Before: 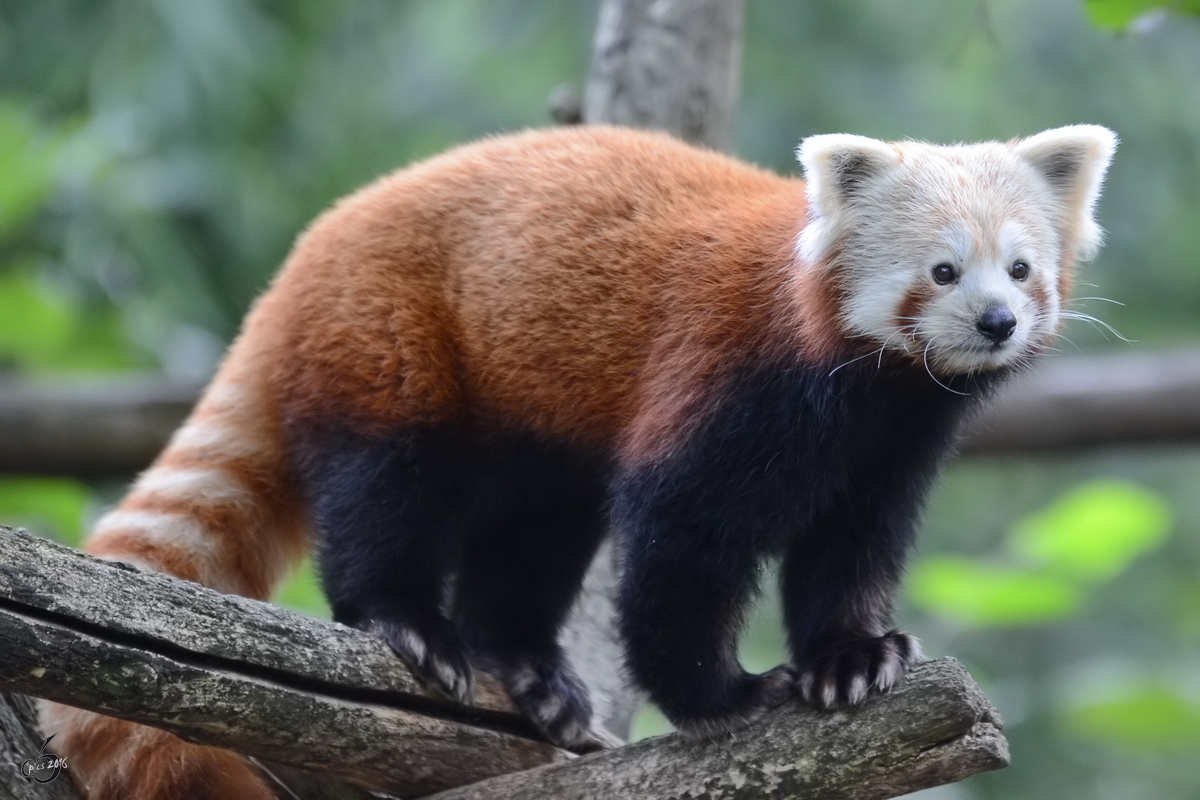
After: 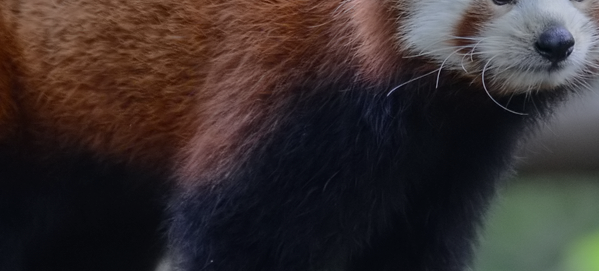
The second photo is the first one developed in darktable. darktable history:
crop: left 36.903%, top 35.05%, right 13.168%, bottom 31.064%
exposure: exposure -0.606 EV, compensate exposure bias true, compensate highlight preservation false
